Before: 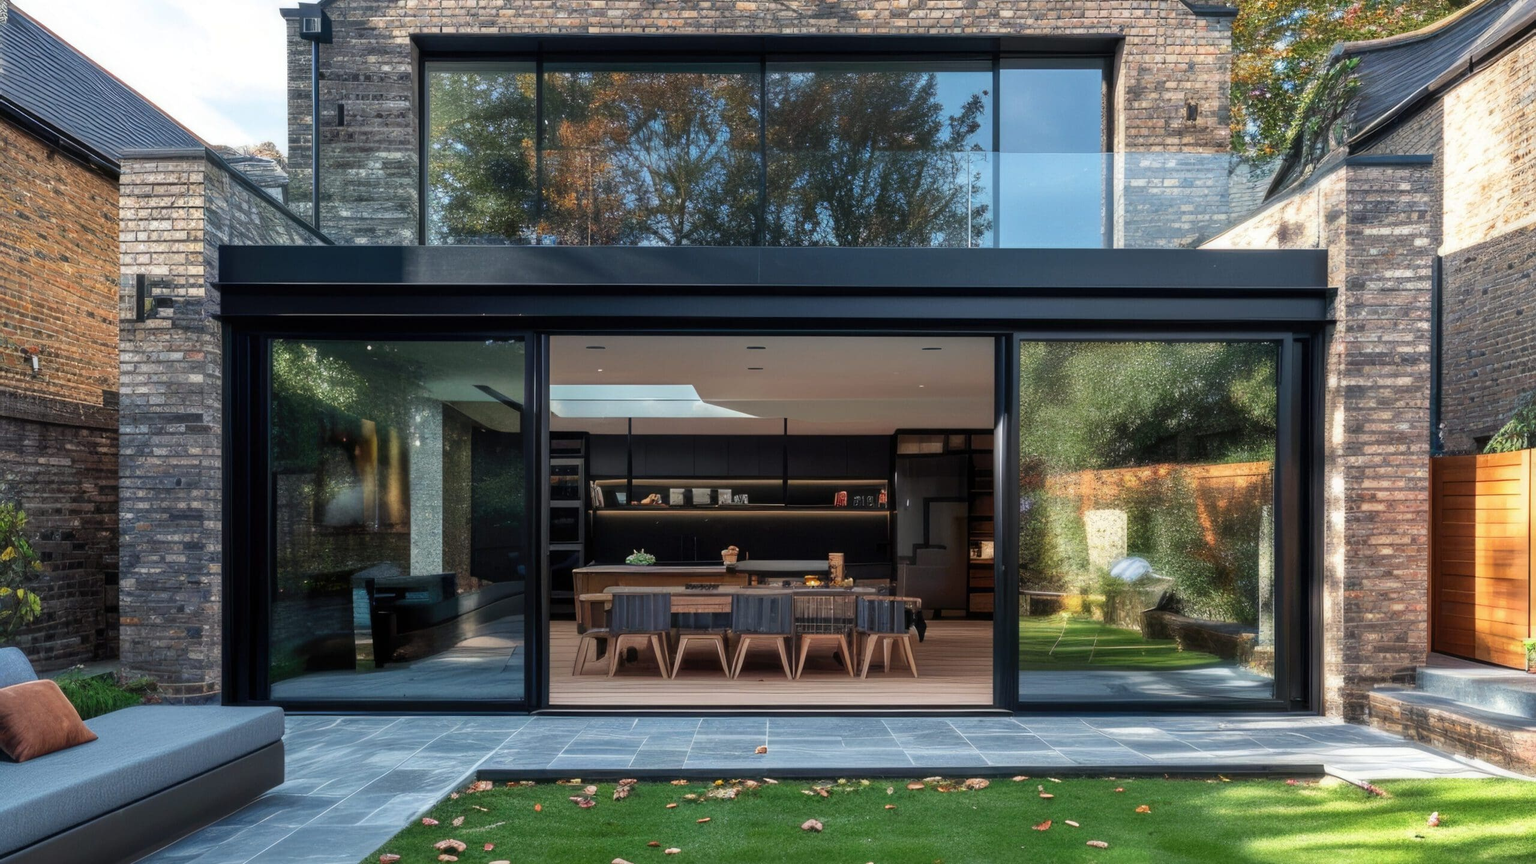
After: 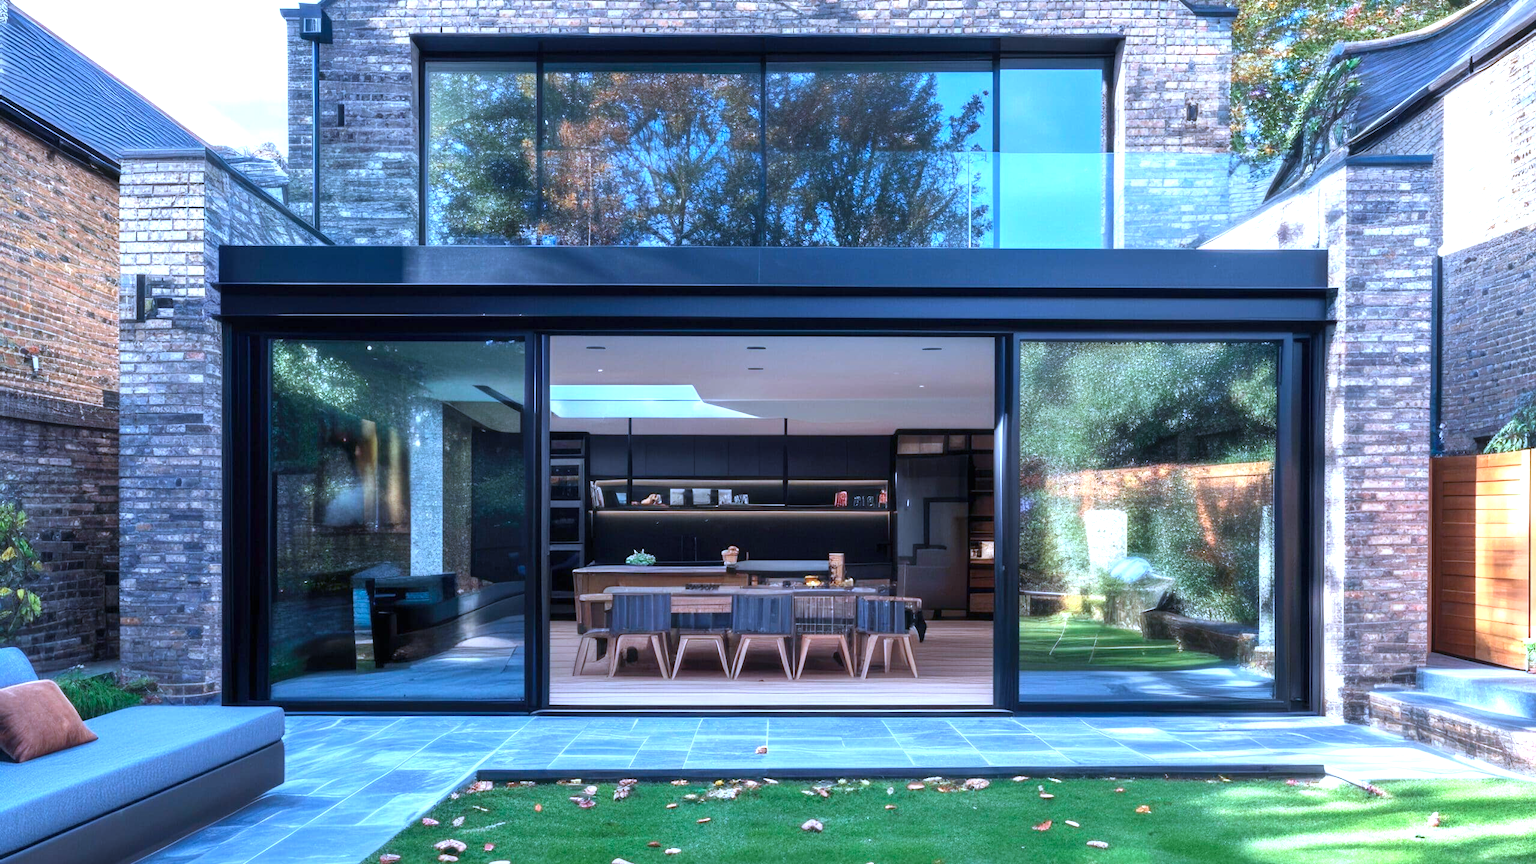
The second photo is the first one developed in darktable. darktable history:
white balance: red 0.982, blue 1.018
exposure: black level correction 0, exposure 0.9 EV, compensate highlight preservation false
color calibration: illuminant as shot in camera, adaptation linear Bradford (ICC v4), x 0.406, y 0.405, temperature 3570.35 K, saturation algorithm version 1 (2020)
